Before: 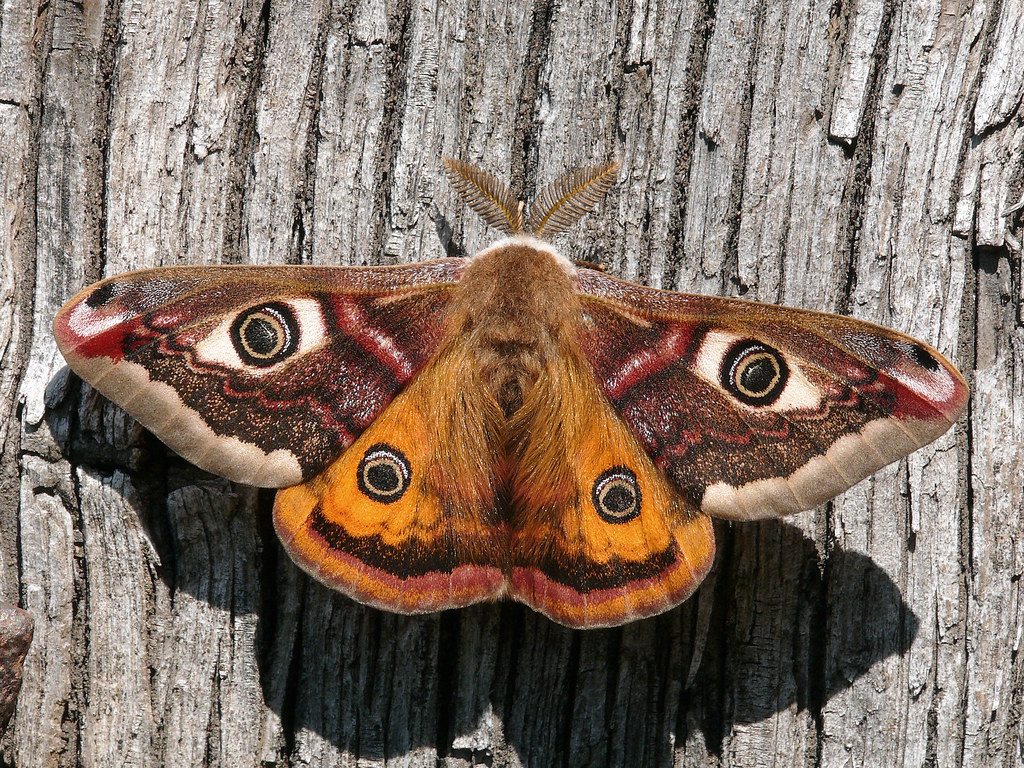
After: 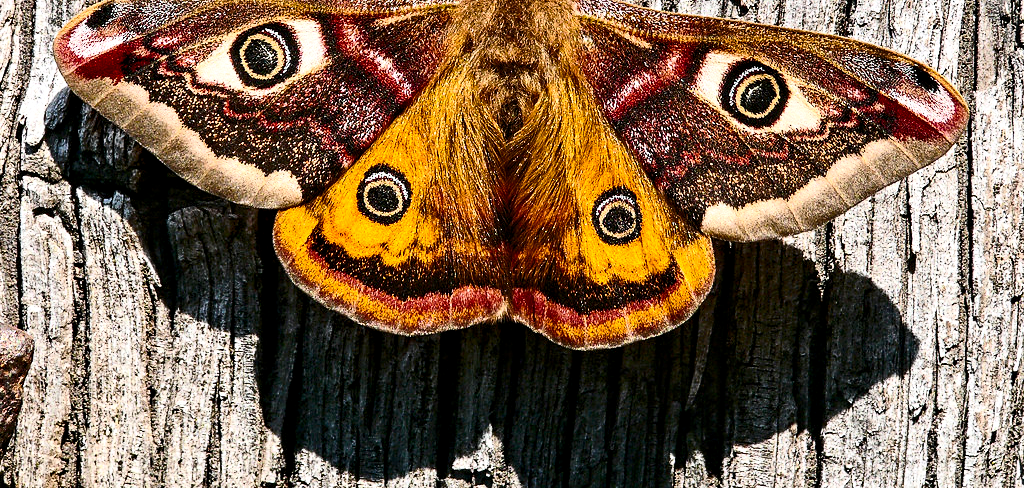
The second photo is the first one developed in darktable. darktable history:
contrast equalizer: octaves 7, y [[0.506, 0.531, 0.562, 0.606, 0.638, 0.669], [0.5 ×6], [0.5 ×6], [0 ×6], [0 ×6]]
crop and rotate: top 36.435%
contrast brightness saturation: contrast 0.39, brightness 0.1
color balance rgb: linear chroma grading › global chroma 15%, perceptual saturation grading › global saturation 30%
